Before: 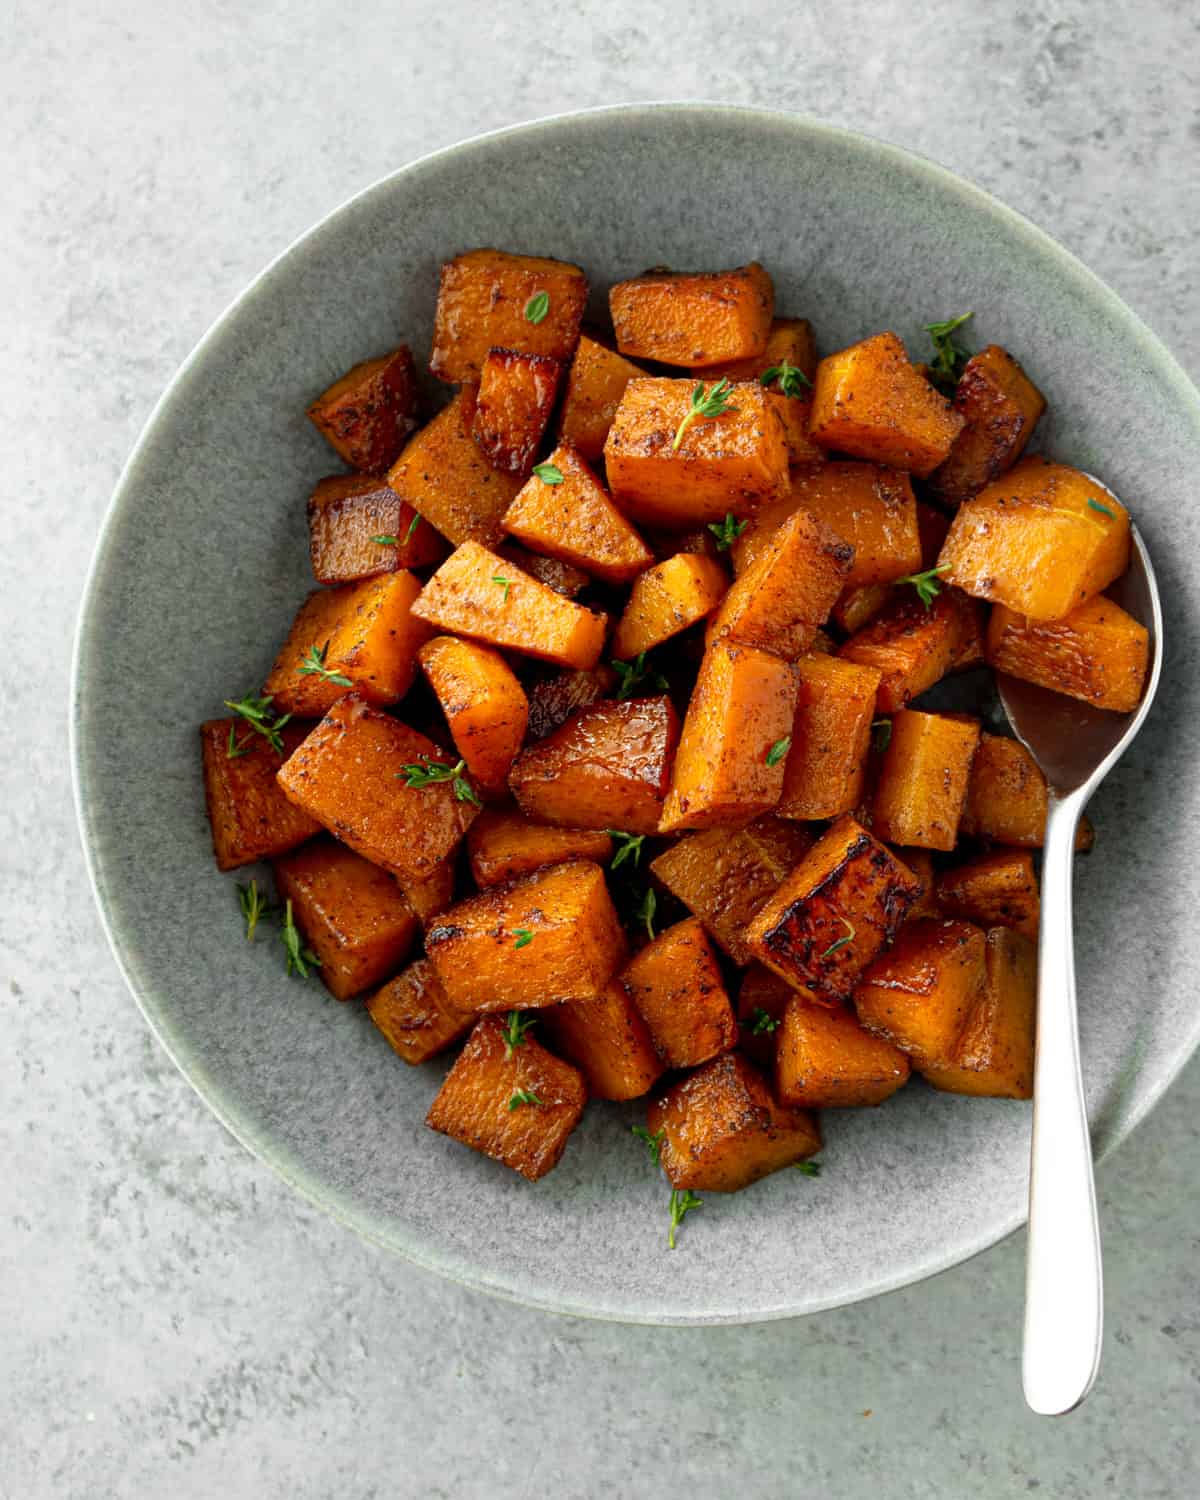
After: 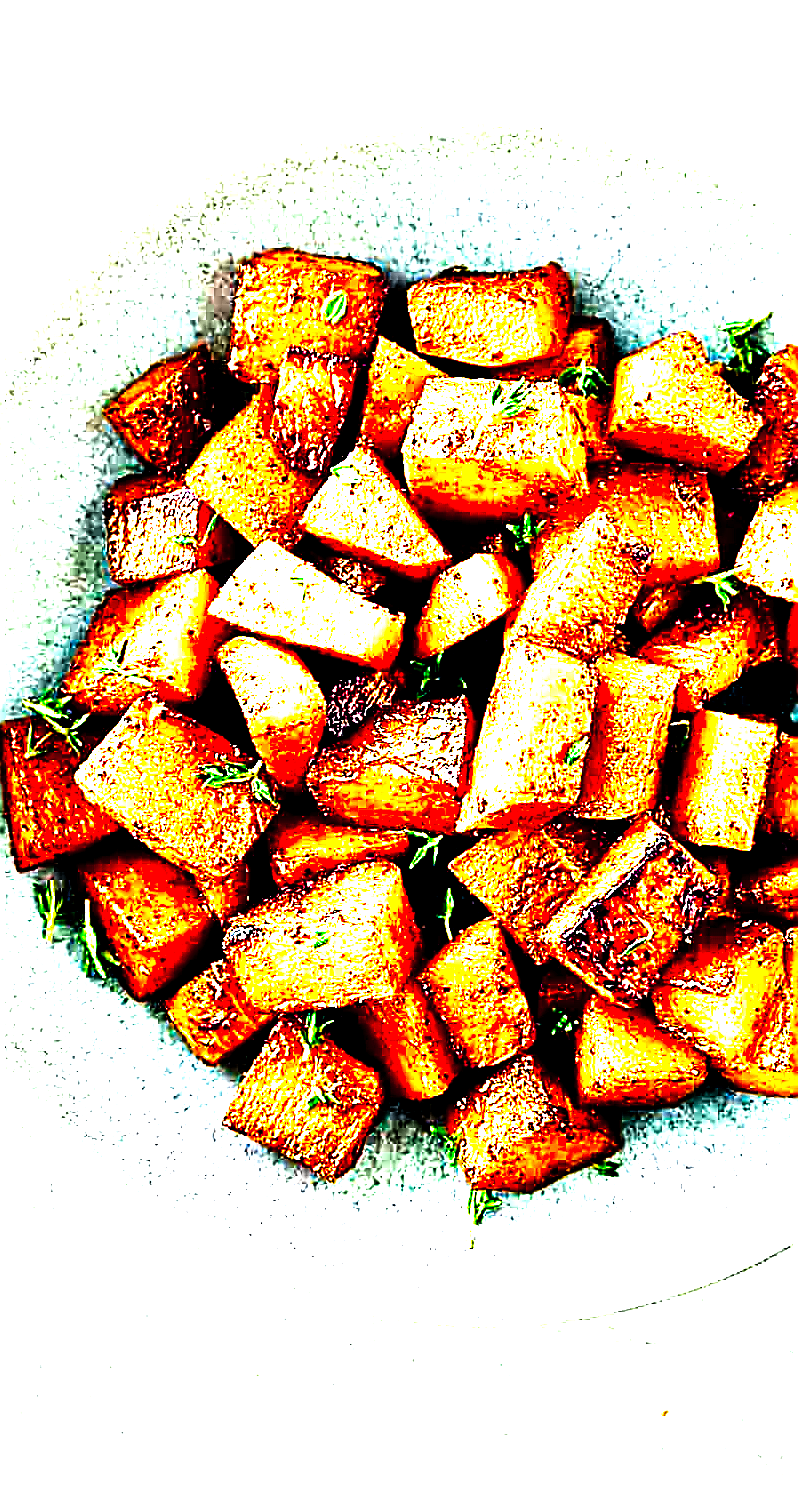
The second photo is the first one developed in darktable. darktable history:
crop: left 16.899%, right 16.556%
color balance rgb: perceptual saturation grading › global saturation 20%, perceptual saturation grading › highlights -50%, perceptual saturation grading › shadows 30%, perceptual brilliance grading › global brilliance 10%, perceptual brilliance grading › shadows 15%
contrast equalizer: octaves 7, y [[0.6 ×6], [0.55 ×6], [0 ×6], [0 ×6], [0 ×6]]
base curve: curves: ch0 [(0, 0) (0, 0.001) (0.001, 0.001) (0.004, 0.002) (0.007, 0.004) (0.015, 0.013) (0.033, 0.045) (0.052, 0.096) (0.075, 0.17) (0.099, 0.241) (0.163, 0.42) (0.219, 0.55) (0.259, 0.616) (0.327, 0.722) (0.365, 0.765) (0.522, 0.873) (0.547, 0.881) (0.689, 0.919) (0.826, 0.952) (1, 1)], preserve colors none
vignetting: fall-off start 91.19%
sharpen: amount 2
levels: levels [0, 0.281, 0.562]
